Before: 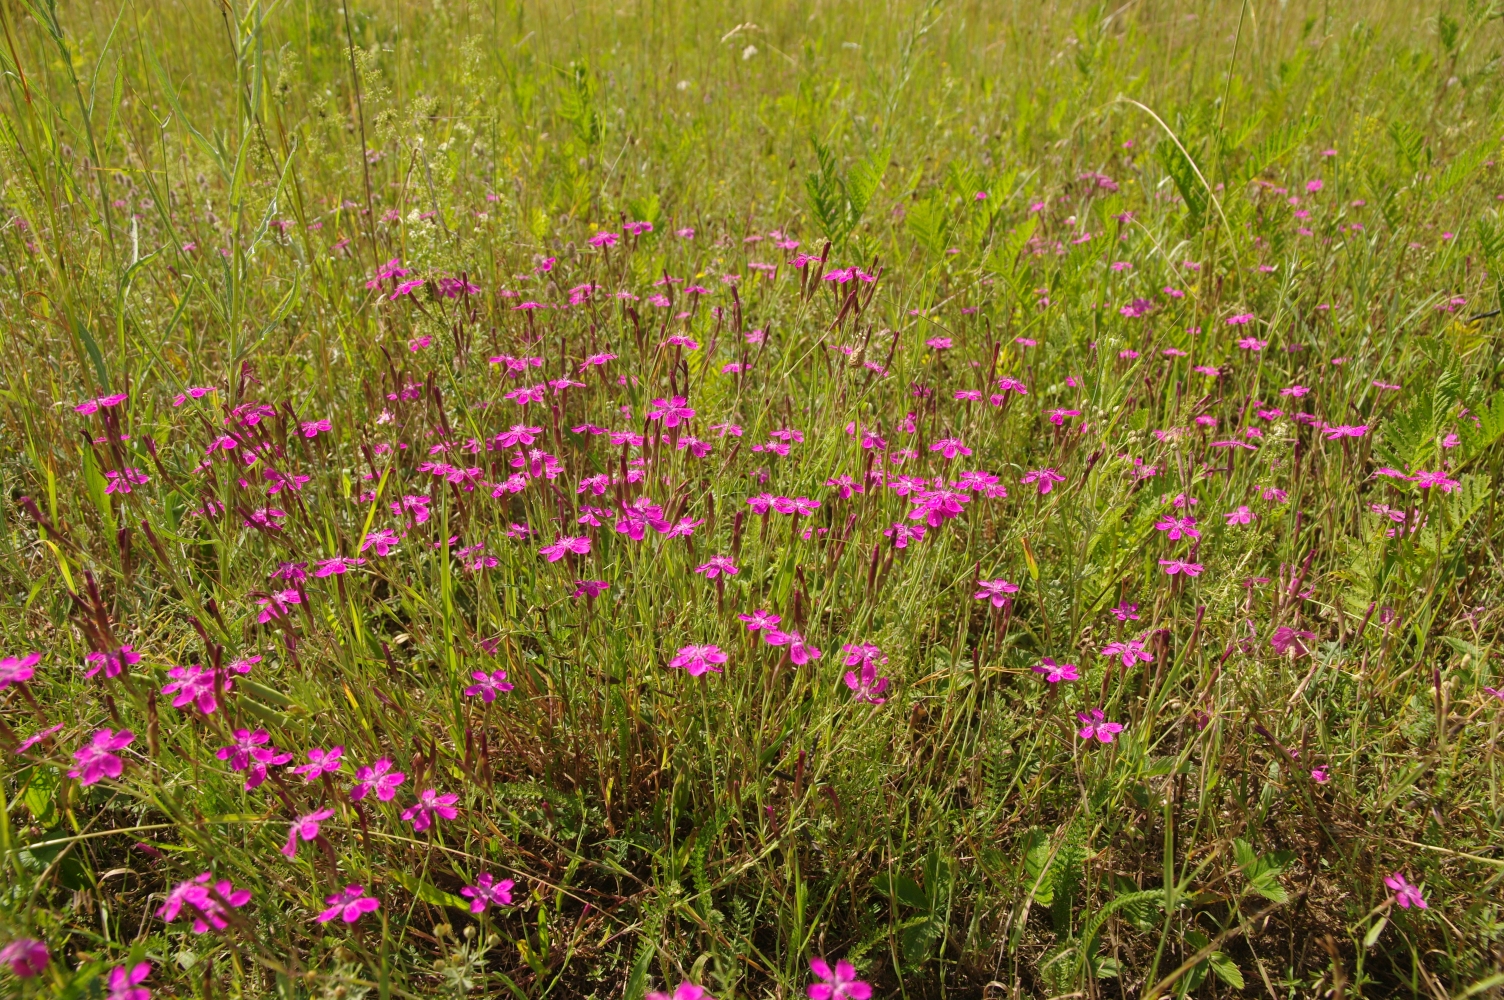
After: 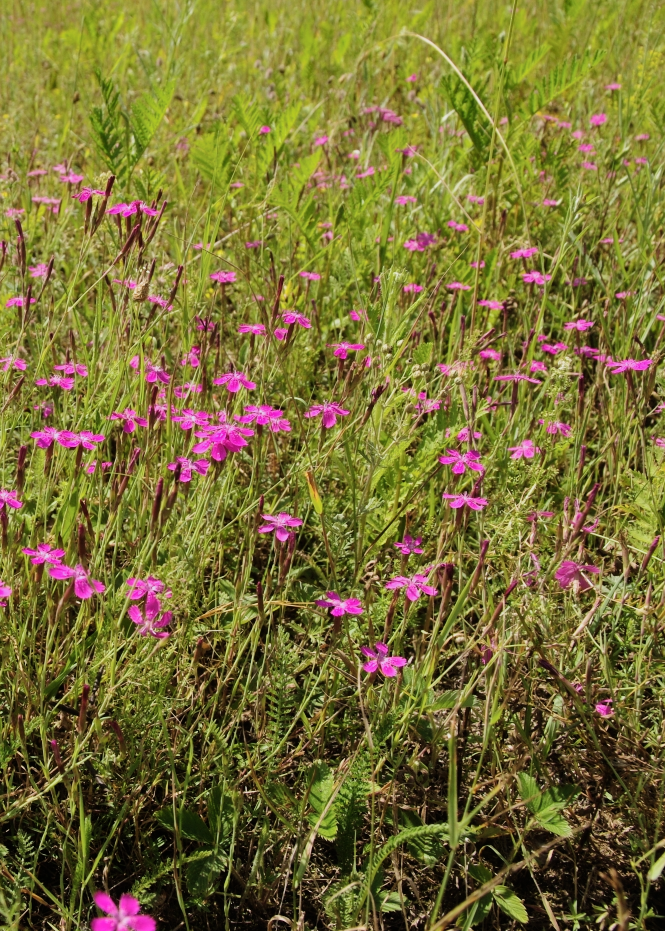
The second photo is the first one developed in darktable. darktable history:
white balance: emerald 1
crop: left 47.628%, top 6.643%, right 7.874%
color calibration: x 0.355, y 0.367, temperature 4700.38 K
shadows and highlights: radius 171.16, shadows 27, white point adjustment 3.13, highlights -67.95, soften with gaussian
filmic rgb: black relative exposure -7.5 EV, white relative exposure 5 EV, hardness 3.31, contrast 1.3, contrast in shadows safe
